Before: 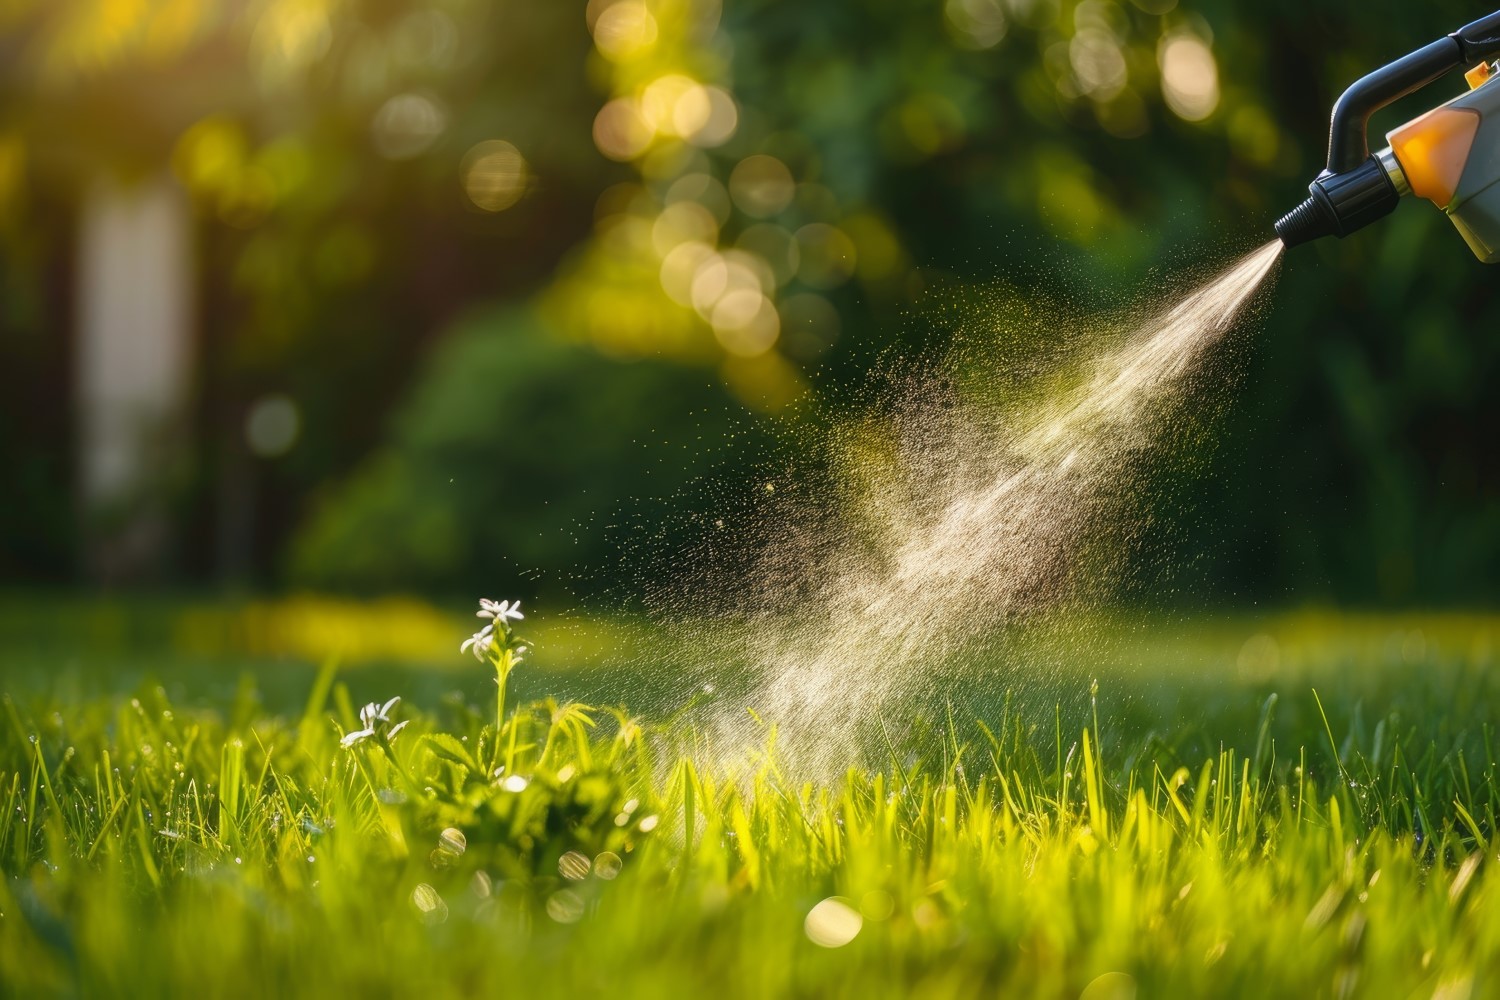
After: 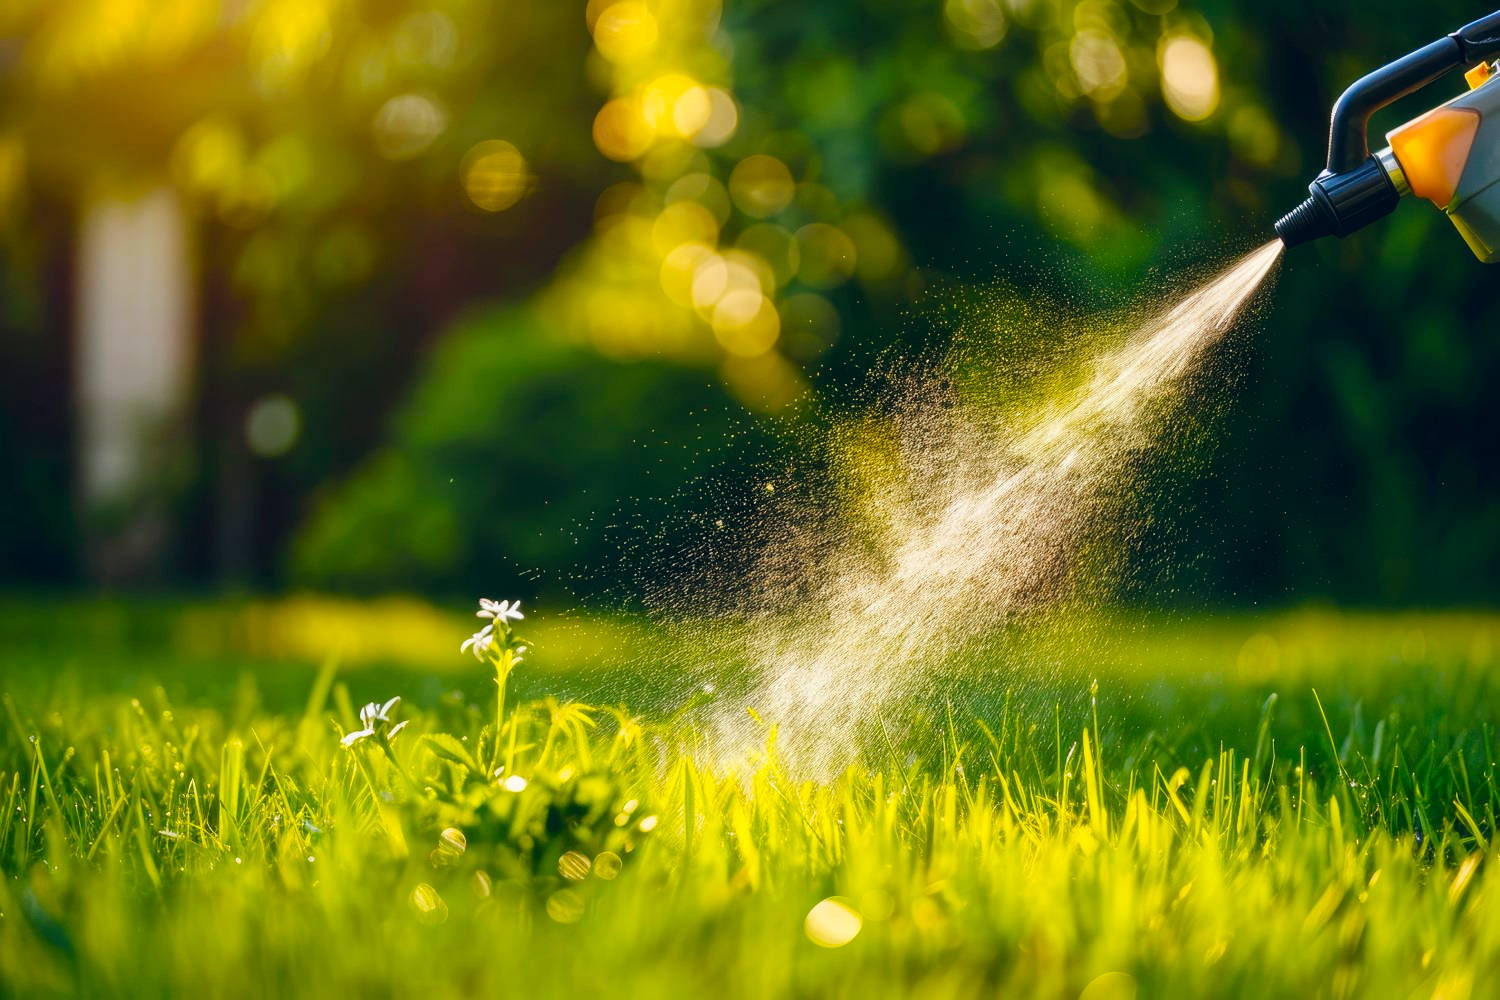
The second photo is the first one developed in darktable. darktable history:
tone curve: curves: ch0 [(0, 0) (0.004, 0.001) (0.133, 0.112) (0.325, 0.362) (0.832, 0.893) (1, 1)], preserve colors none
exposure: compensate highlight preservation false
color balance rgb: global offset › chroma 0.104%, global offset › hue 251.68°, linear chroma grading › global chroma 14.983%, perceptual saturation grading › global saturation 14.73%
